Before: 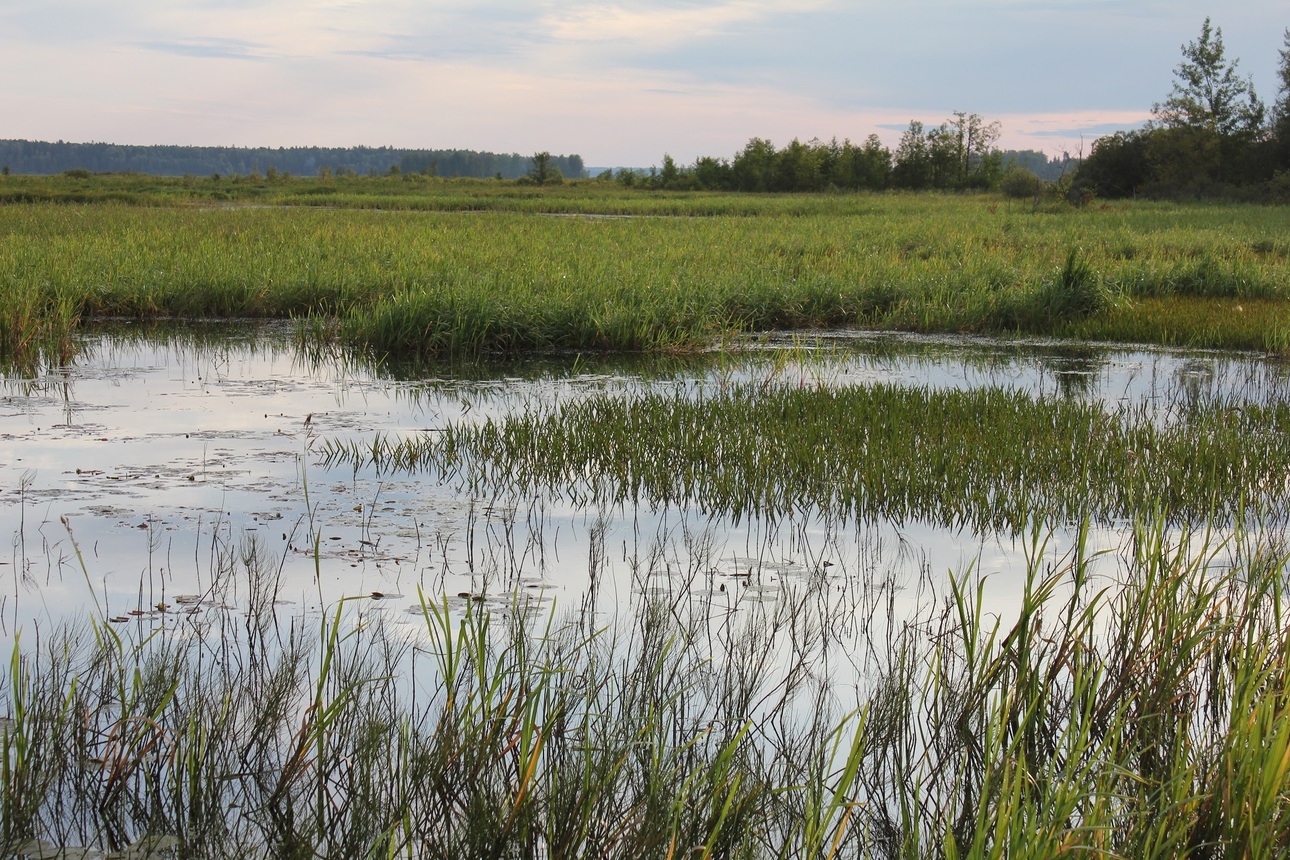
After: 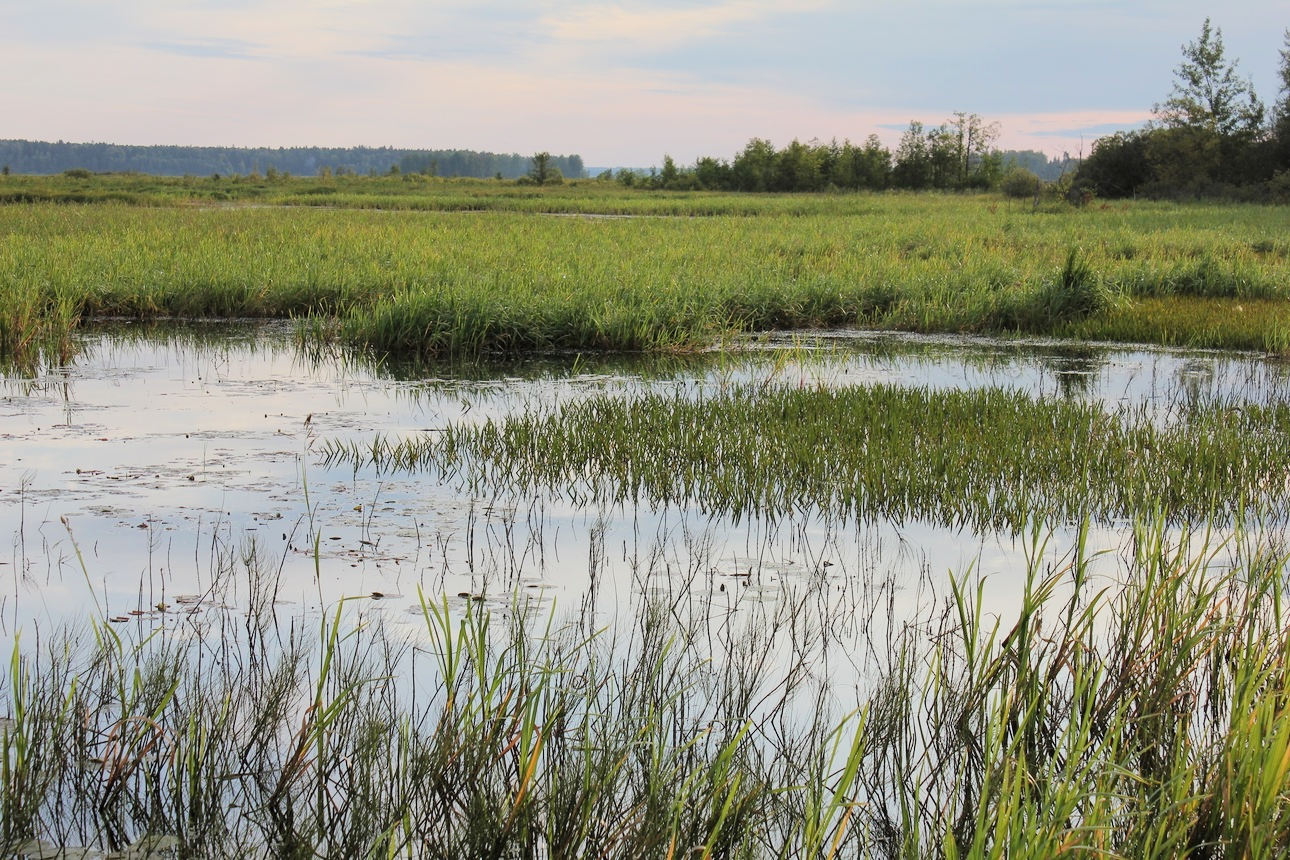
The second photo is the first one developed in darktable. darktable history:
filmic rgb: black relative exposure -7.65 EV, white relative exposure 4.56 EV, threshold 5.95 EV, hardness 3.61, color science v6 (2022), enable highlight reconstruction true
exposure: black level correction 0, exposure 0.6 EV, compensate highlight preservation false
